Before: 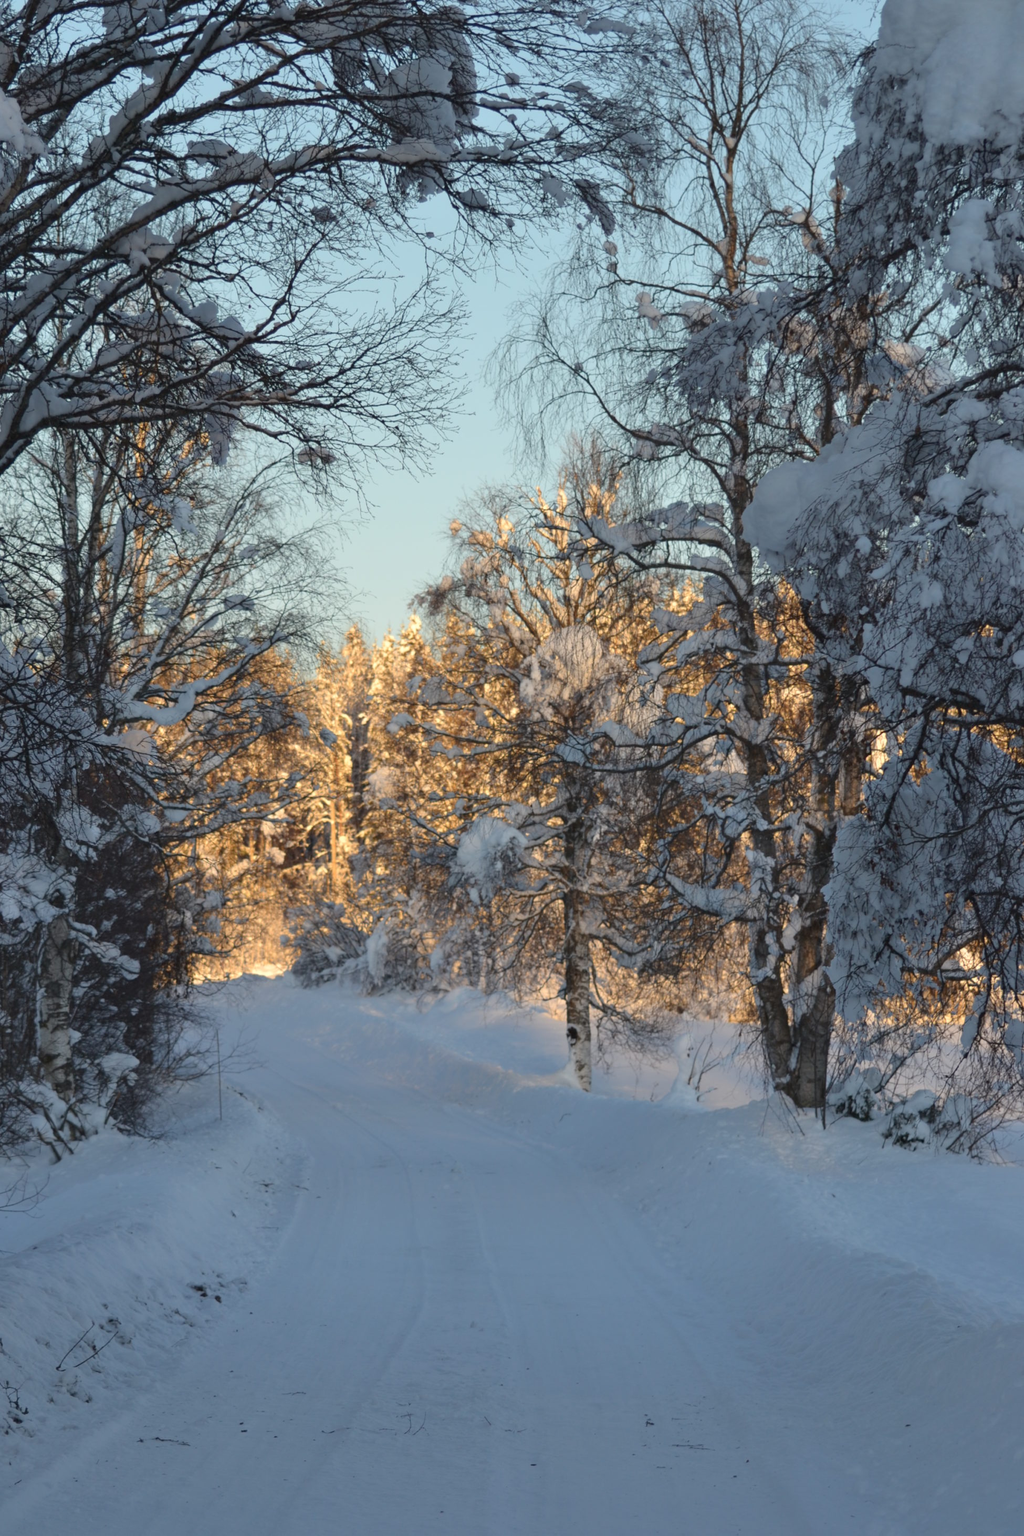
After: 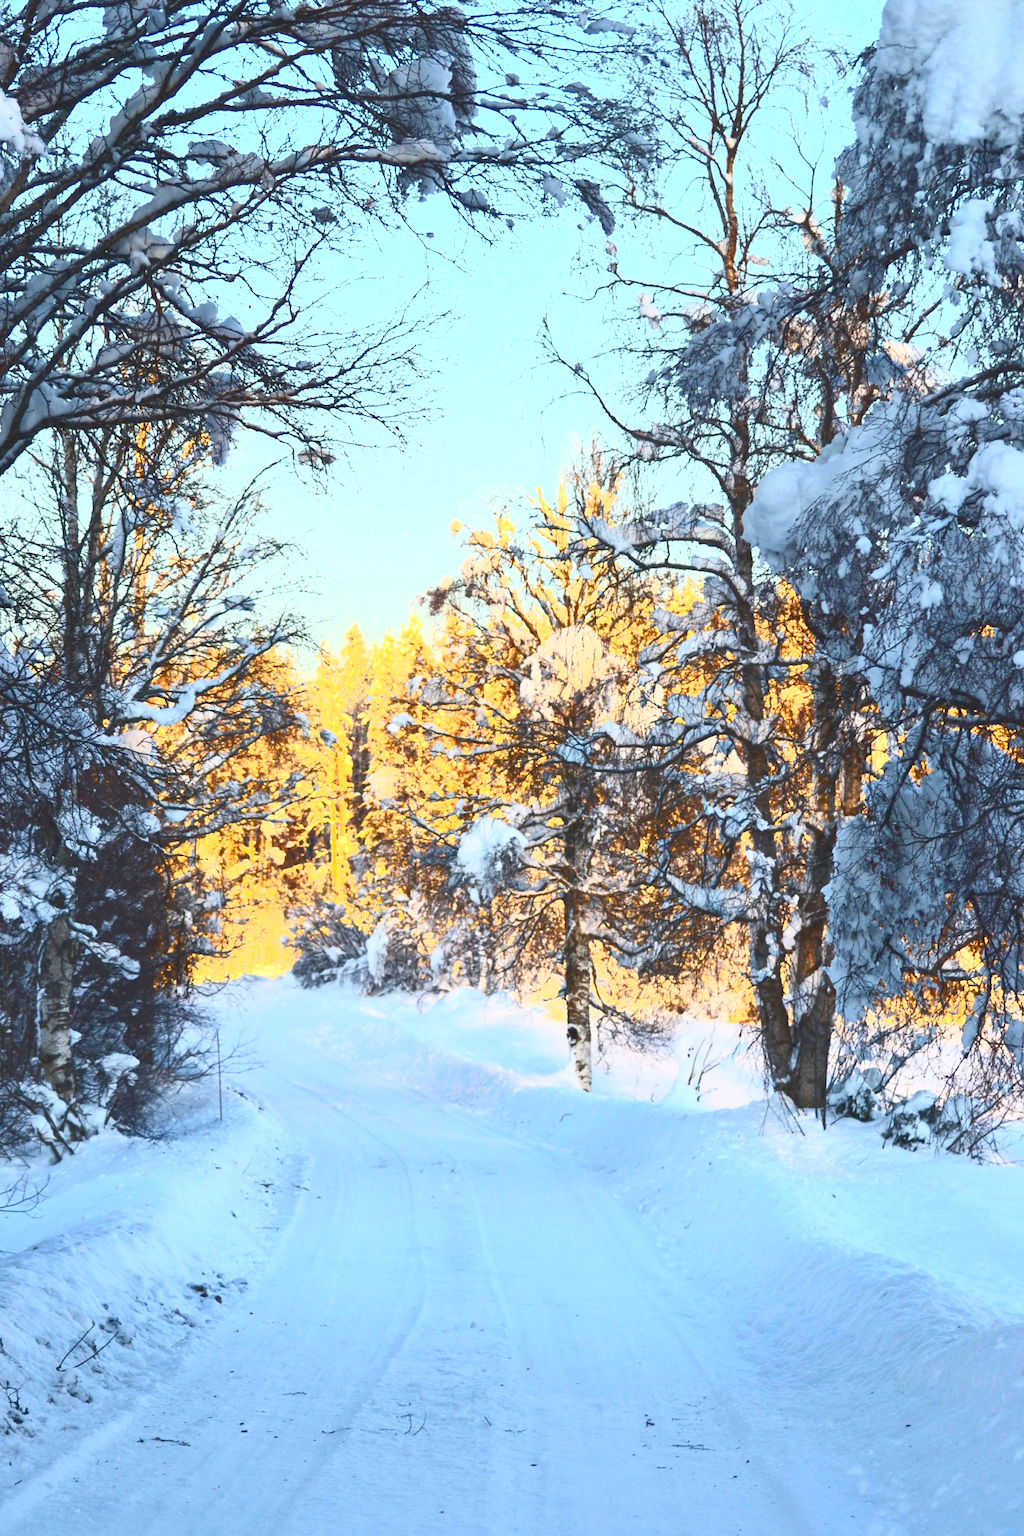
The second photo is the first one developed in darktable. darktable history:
contrast brightness saturation: contrast 0.991, brightness 0.984, saturation 0.993
